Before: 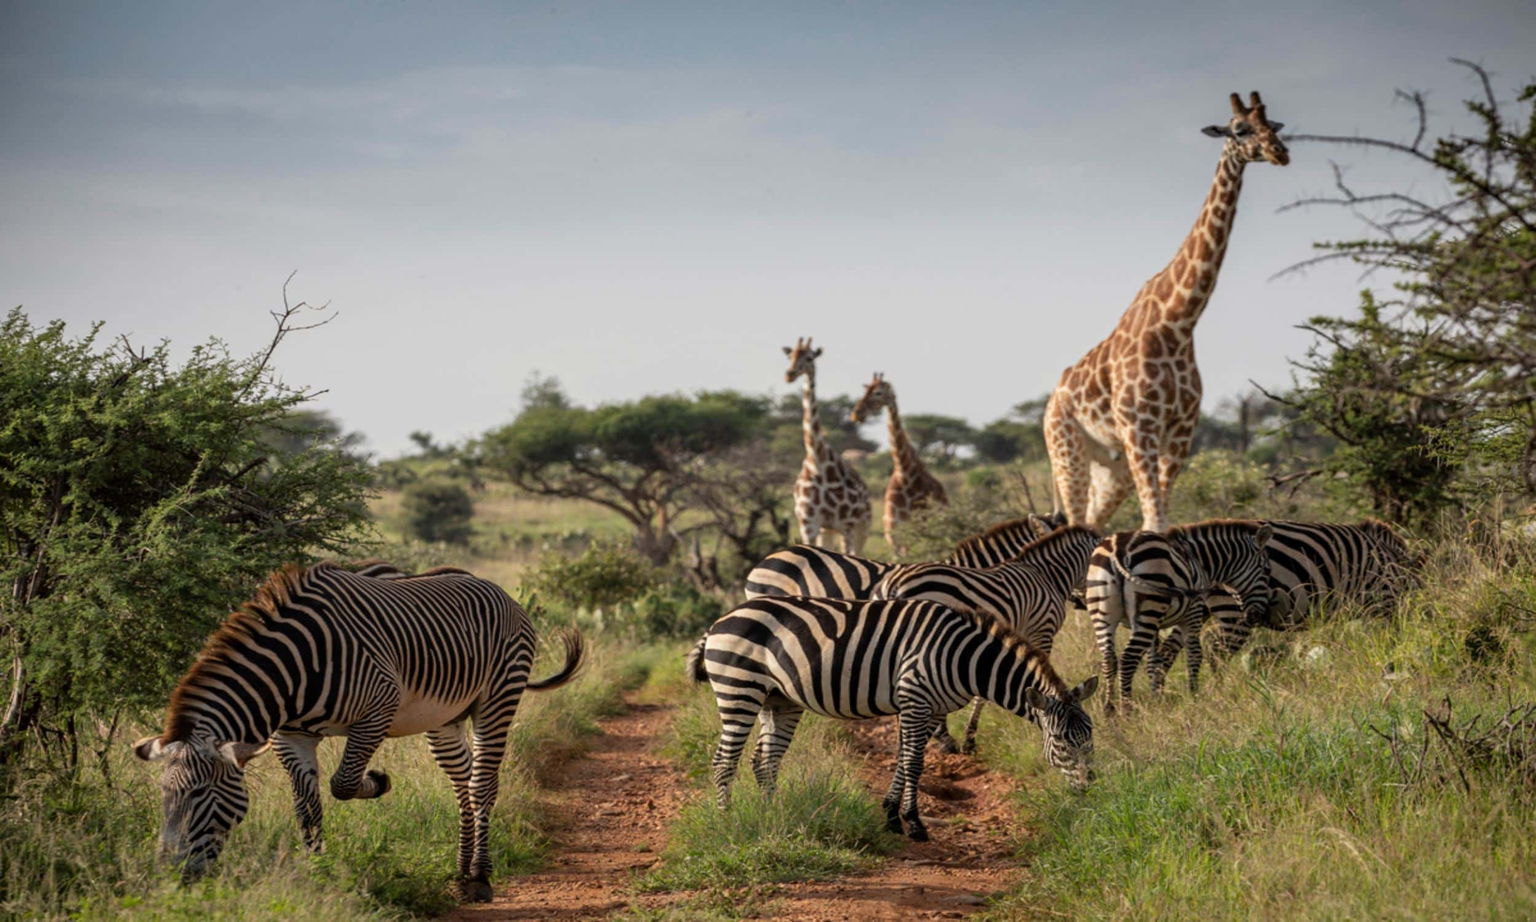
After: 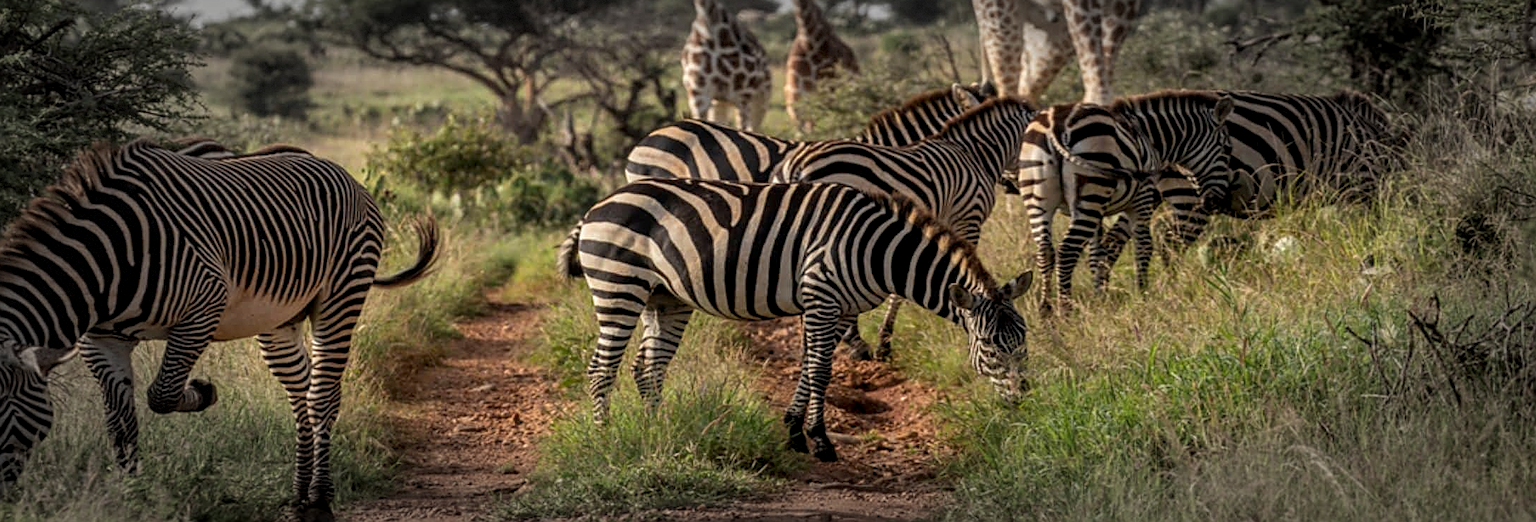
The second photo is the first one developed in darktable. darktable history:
vignetting: fall-off start 65.89%, fall-off radius 39.79%, automatic ratio true, width/height ratio 0.673, dithering 8-bit output
local contrast: on, module defaults
sharpen: on, module defaults
color zones: curves: ch0 [(0.068, 0.464) (0.25, 0.5) (0.48, 0.508) (0.75, 0.536) (0.886, 0.476) (0.967, 0.456)]; ch1 [(0.066, 0.456) (0.25, 0.5) (0.616, 0.508) (0.746, 0.56) (0.934, 0.444)]
crop and rotate: left 13.243%, top 47.922%, bottom 2.916%
